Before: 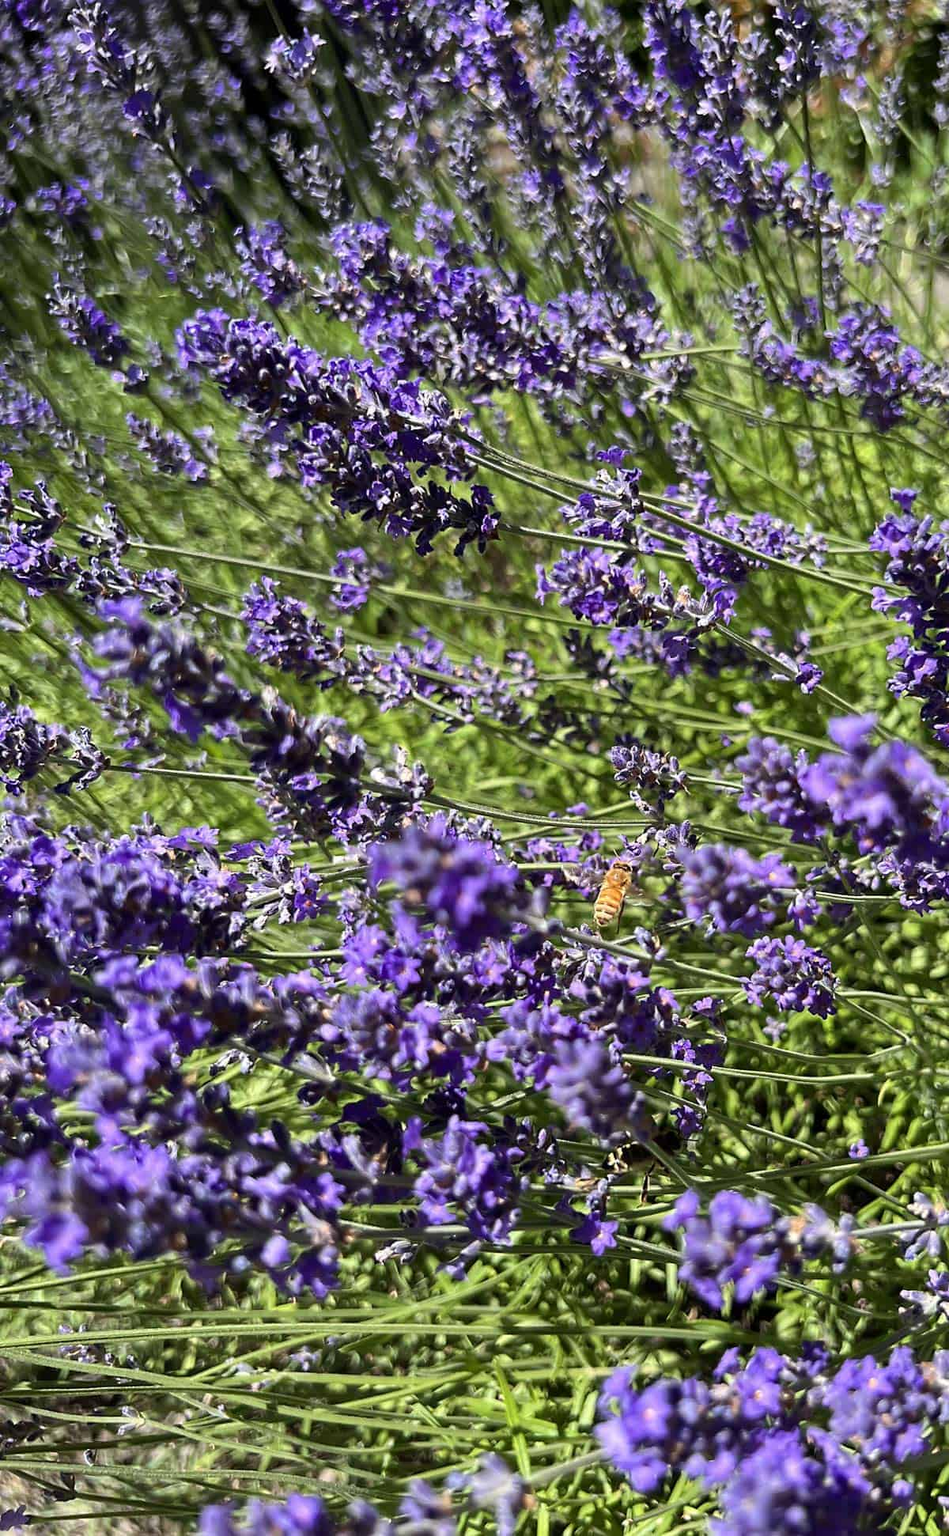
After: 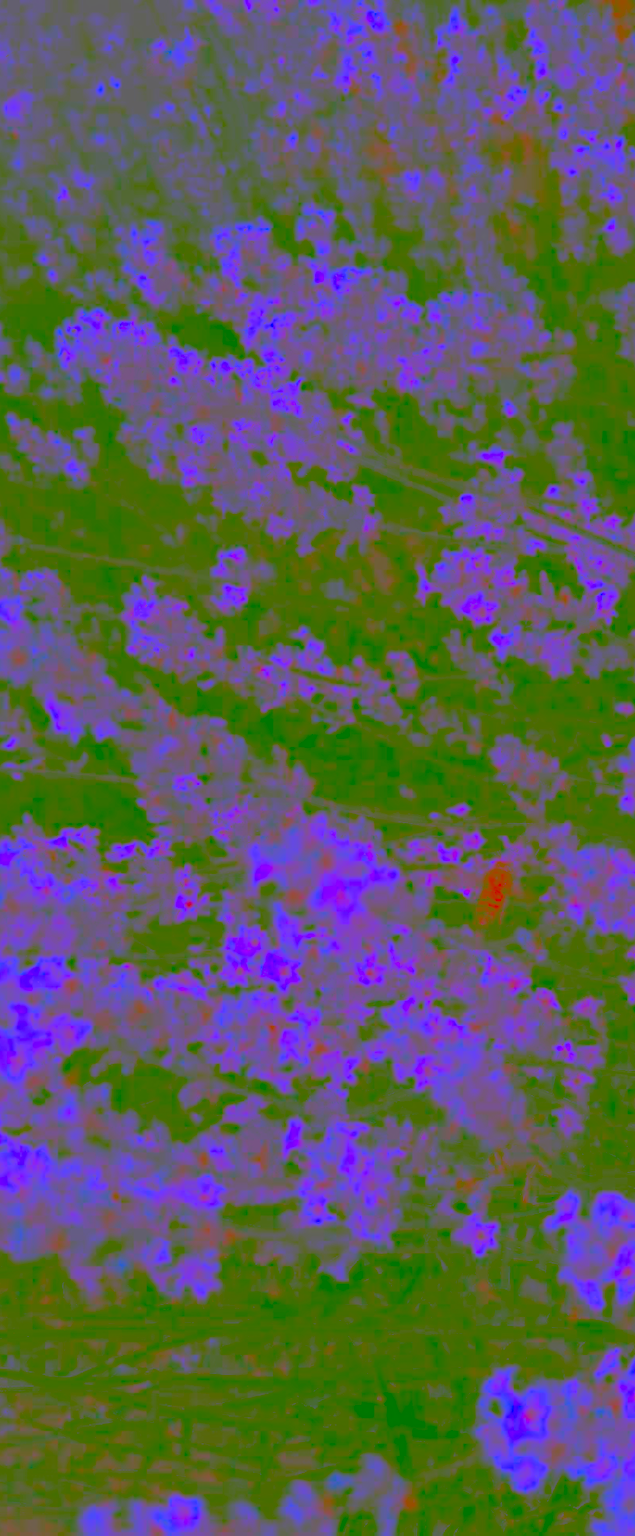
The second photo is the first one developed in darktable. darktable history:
shadows and highlights: on, module defaults
crop and rotate: left 12.663%, right 20.406%
exposure: exposure 0.205 EV, compensate highlight preservation false
contrast brightness saturation: contrast -0.989, brightness -0.165, saturation 0.735
haze removal: strength -0.042, compatibility mode true
